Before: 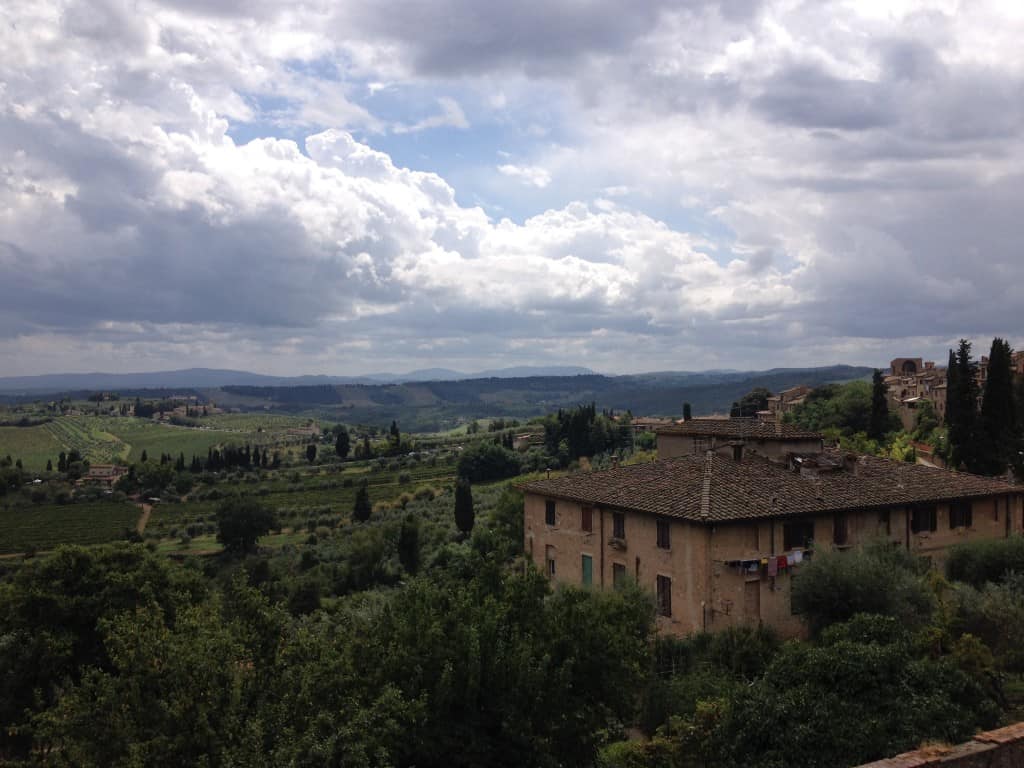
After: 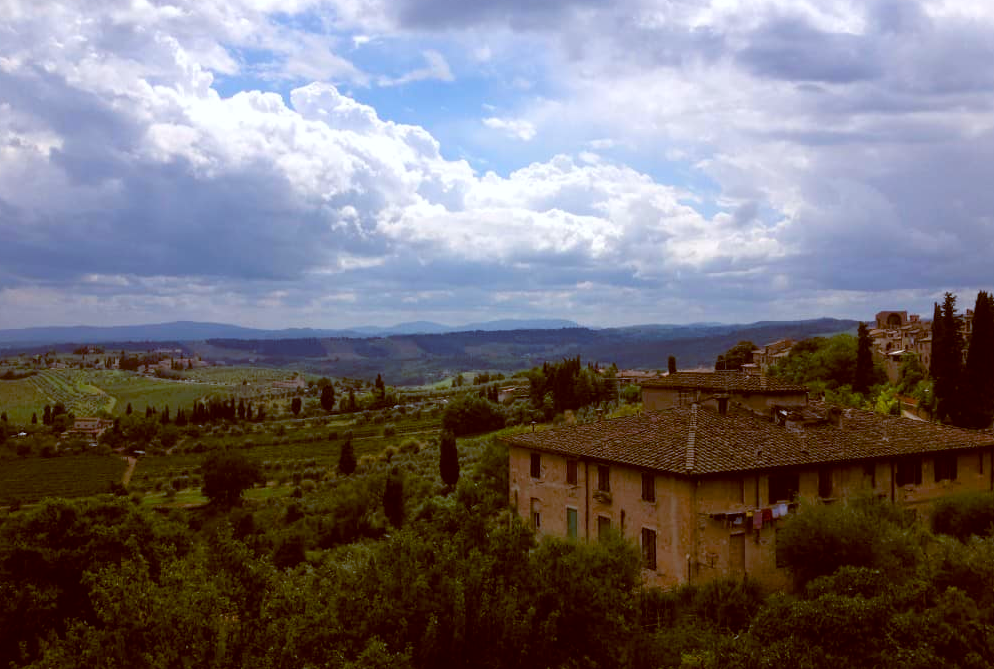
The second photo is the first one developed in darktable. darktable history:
color balance: lift [1, 1.015, 1.004, 0.985], gamma [1, 0.958, 0.971, 1.042], gain [1, 0.956, 0.977, 1.044]
color balance rgb: linear chroma grading › global chroma 15%, perceptual saturation grading › global saturation 30%
crop: left 1.507%, top 6.147%, right 1.379%, bottom 6.637%
